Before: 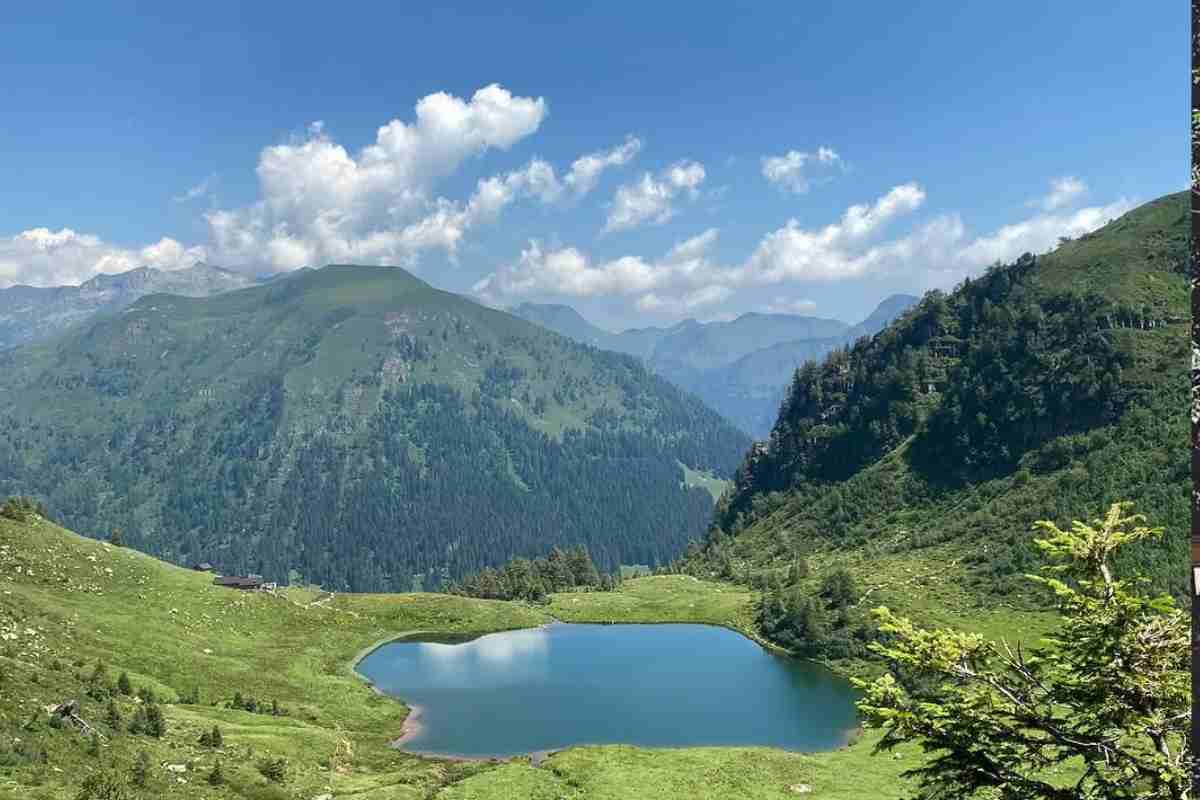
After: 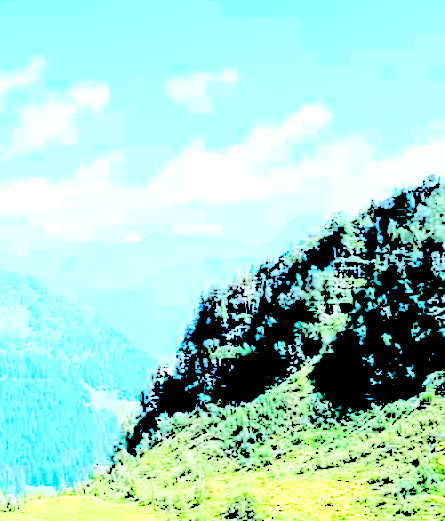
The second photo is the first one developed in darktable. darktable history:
levels: levels [0.246, 0.256, 0.506]
shadows and highlights: shadows 25.15, white point adjustment -2.83, highlights -29.82
crop and rotate: left 49.587%, top 10.091%, right 13.264%, bottom 24.746%
contrast brightness saturation: contrast 0.201, brightness 0.166, saturation 0.222
